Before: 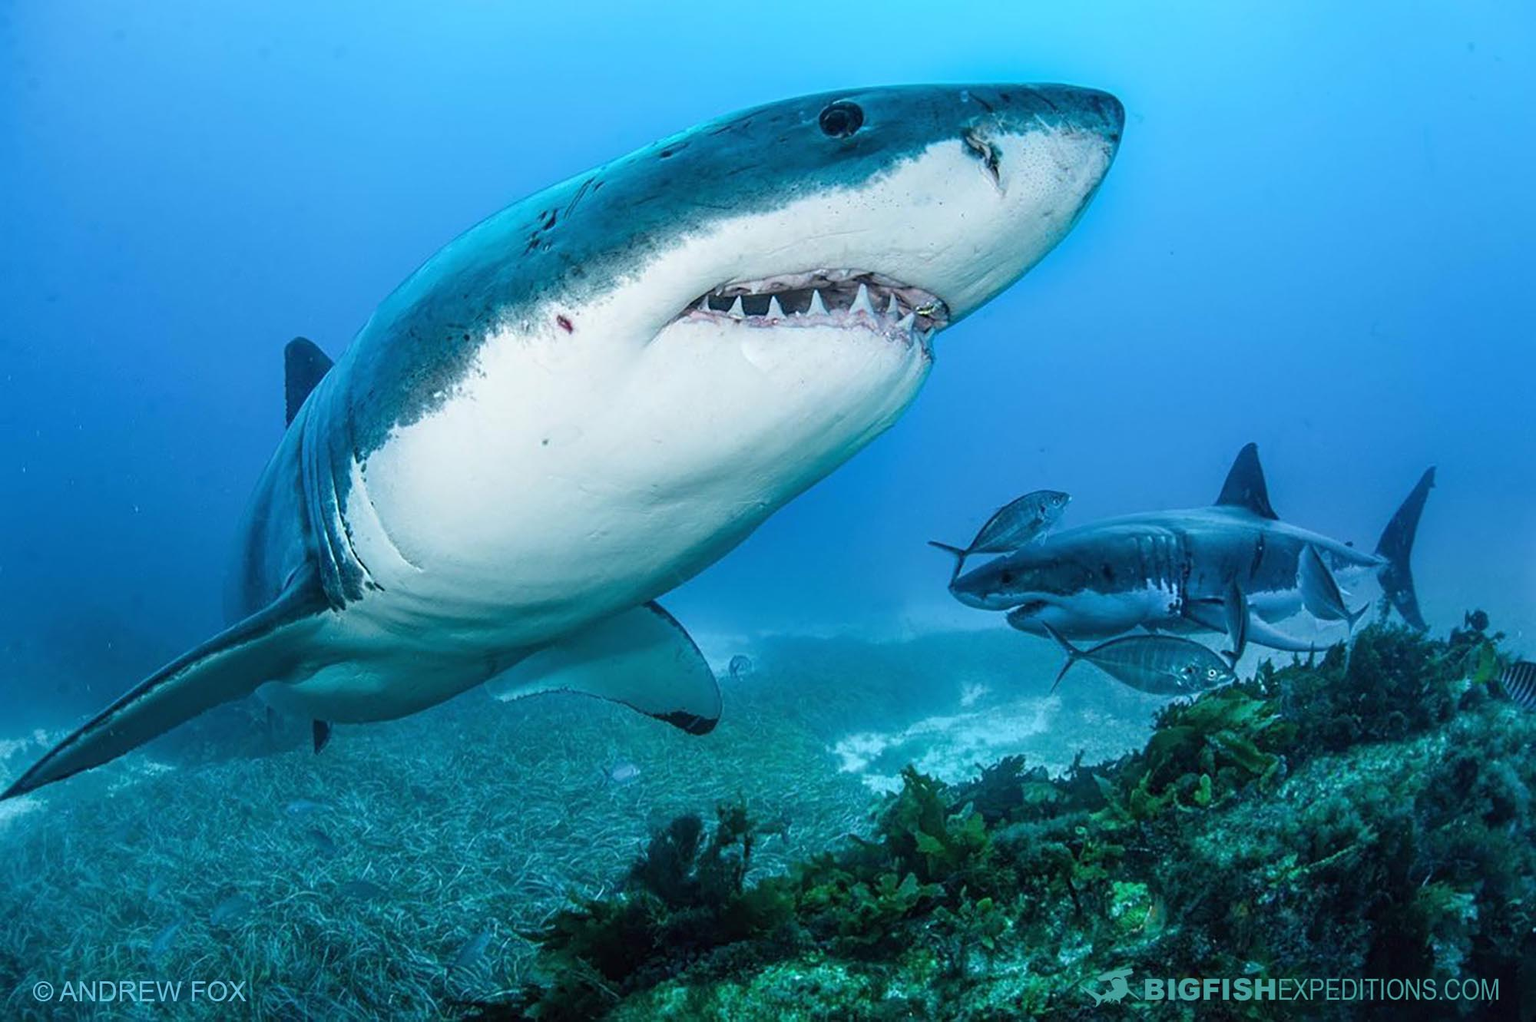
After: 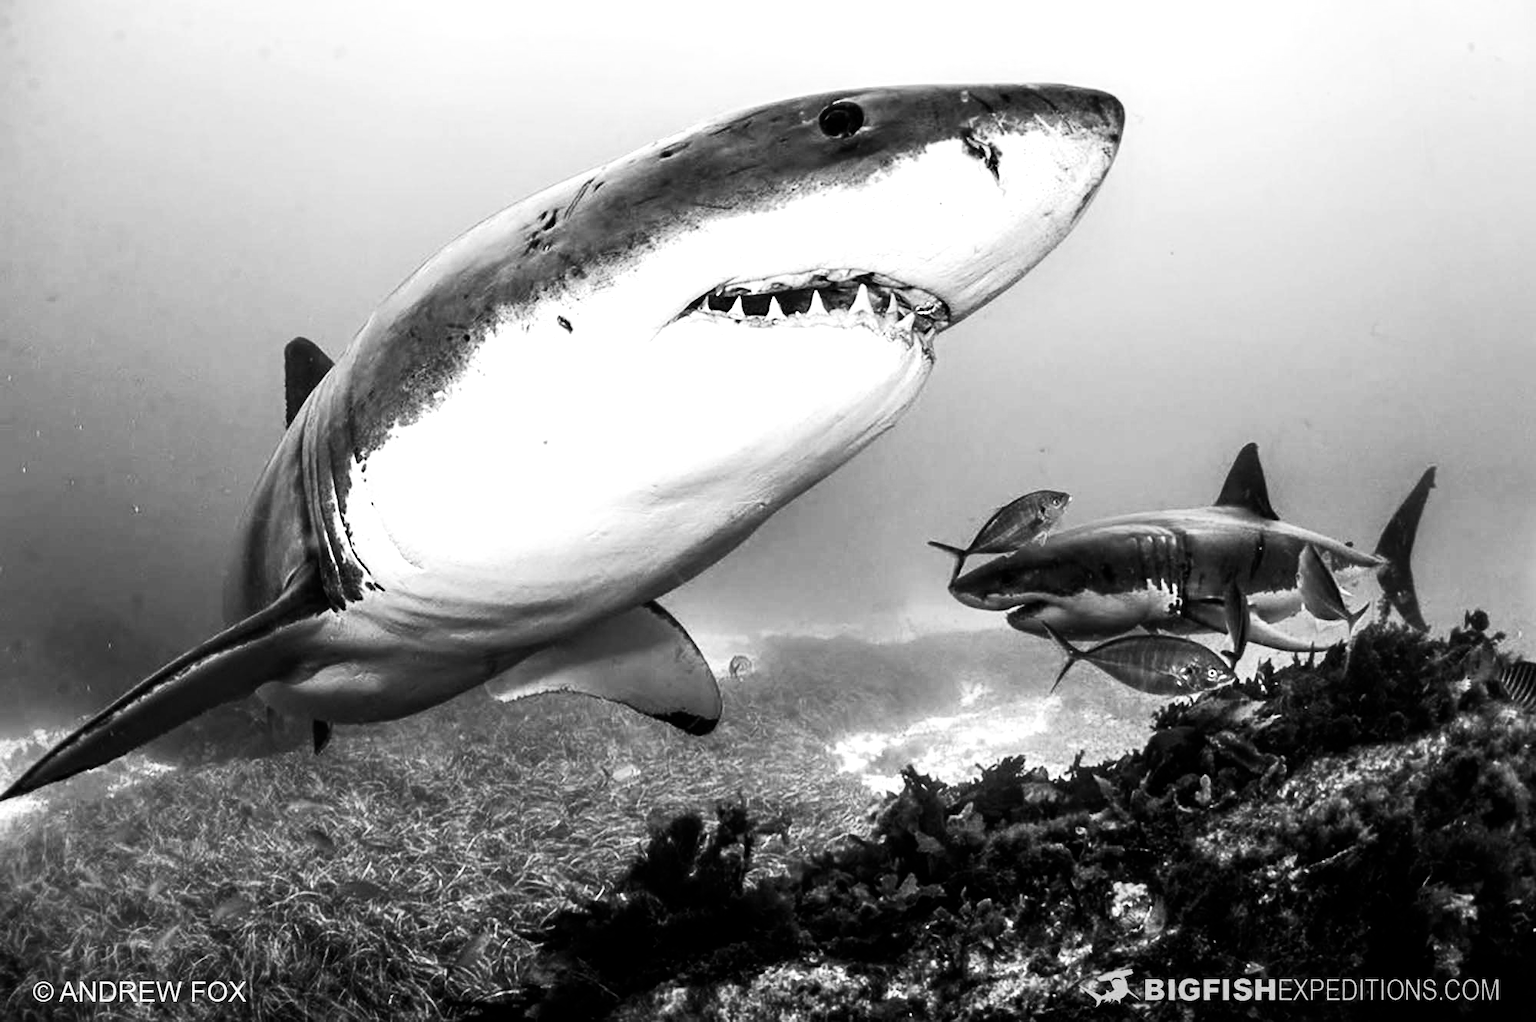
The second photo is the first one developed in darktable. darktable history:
color balance rgb: on, module defaults
base curve: curves: ch0 [(0, 0) (0.028, 0.03) (0.121, 0.232) (0.46, 0.748) (0.859, 0.968) (1, 1)]
exposure: exposure 1 EV, compensate highlight preservation false
color contrast: green-magenta contrast 0, blue-yellow contrast 0
contrast brightness saturation: contrast 0.02, brightness -1, saturation -1
